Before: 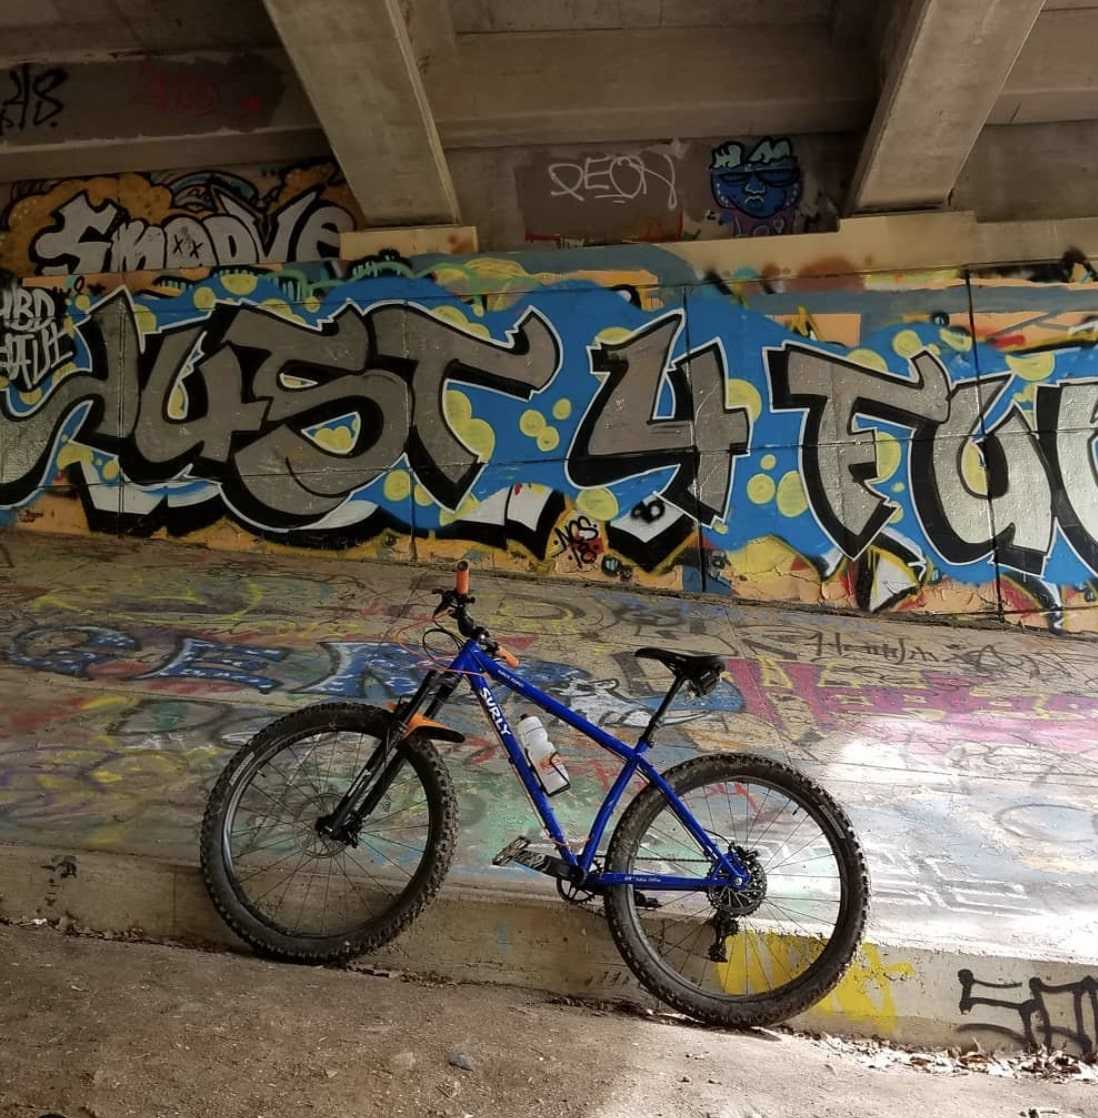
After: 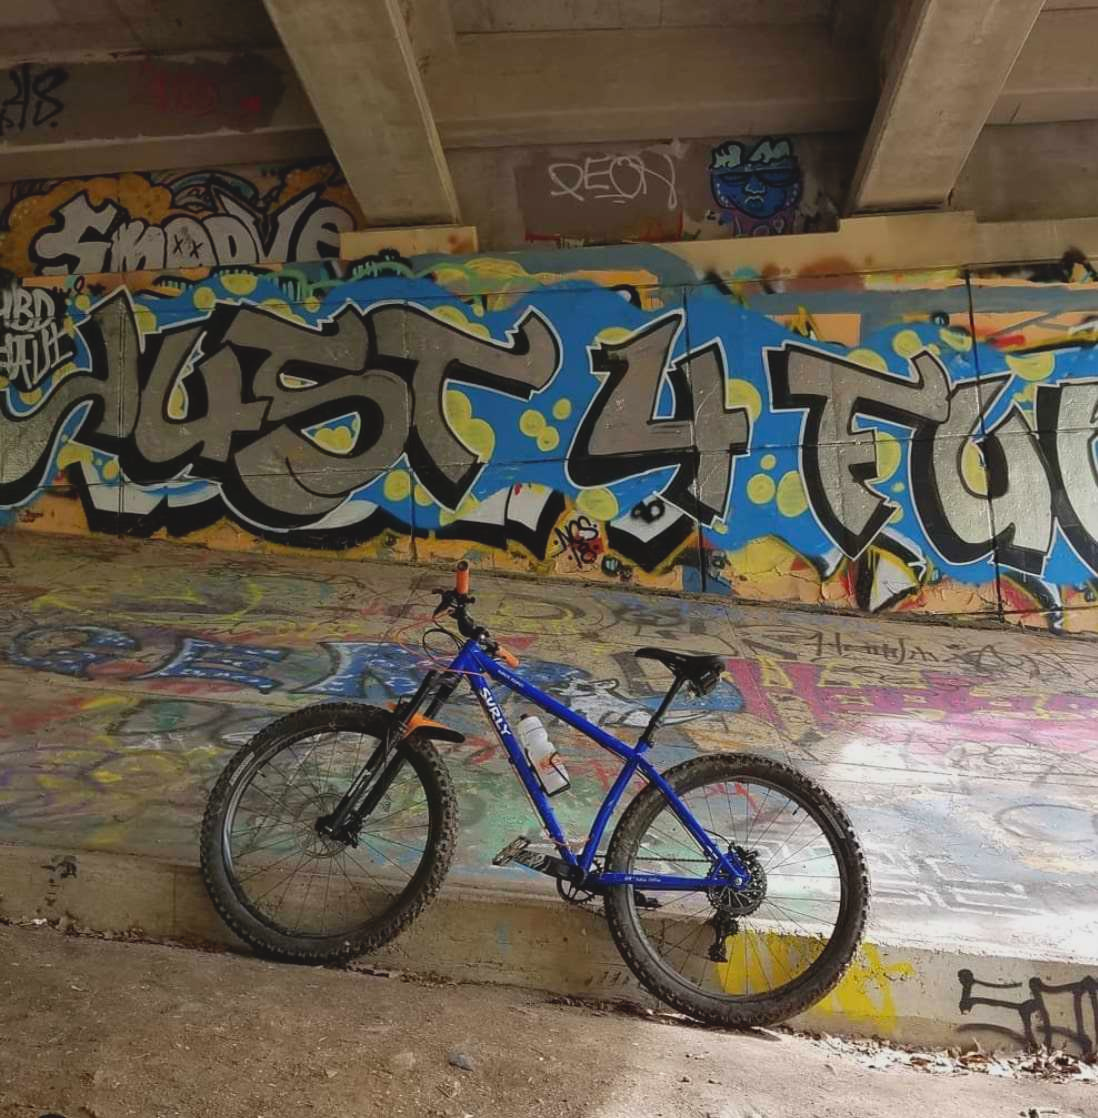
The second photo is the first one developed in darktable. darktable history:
white balance: emerald 1
lowpass: radius 0.1, contrast 0.85, saturation 1.1, unbound 0
